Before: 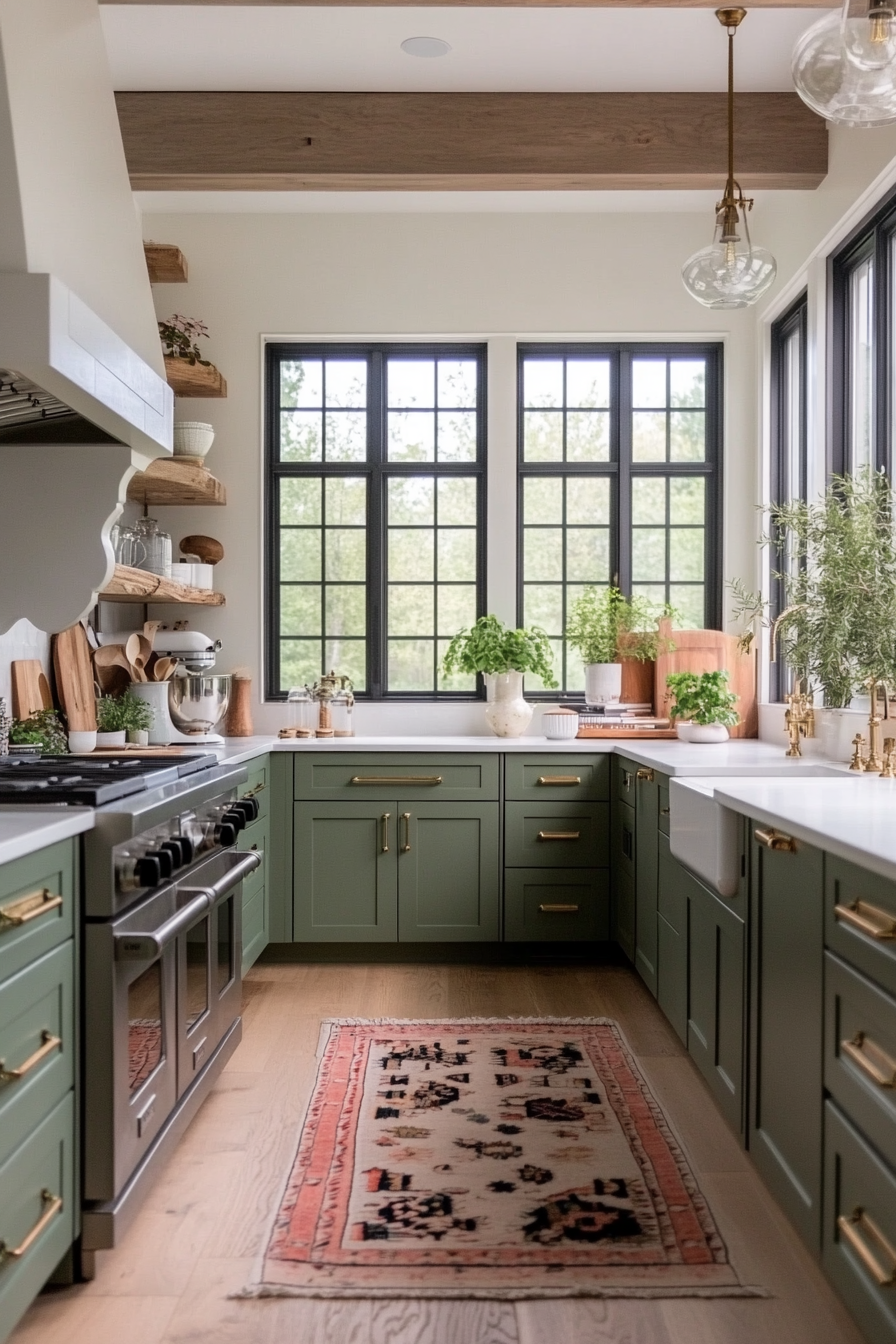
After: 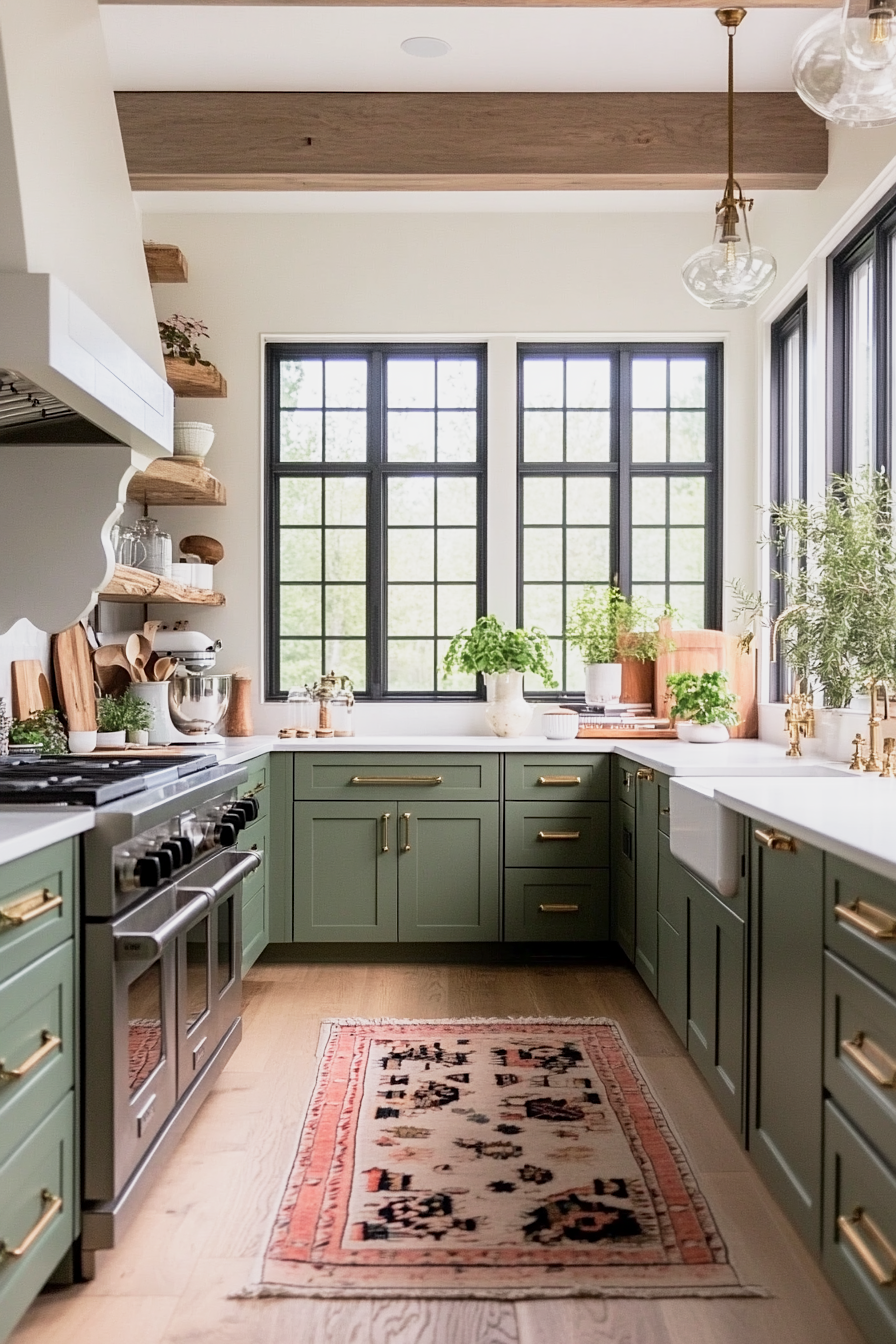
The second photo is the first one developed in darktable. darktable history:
sharpen: amount 0.215
base curve: curves: ch0 [(0, 0) (0.088, 0.125) (0.176, 0.251) (0.354, 0.501) (0.613, 0.749) (1, 0.877)], preserve colors none
